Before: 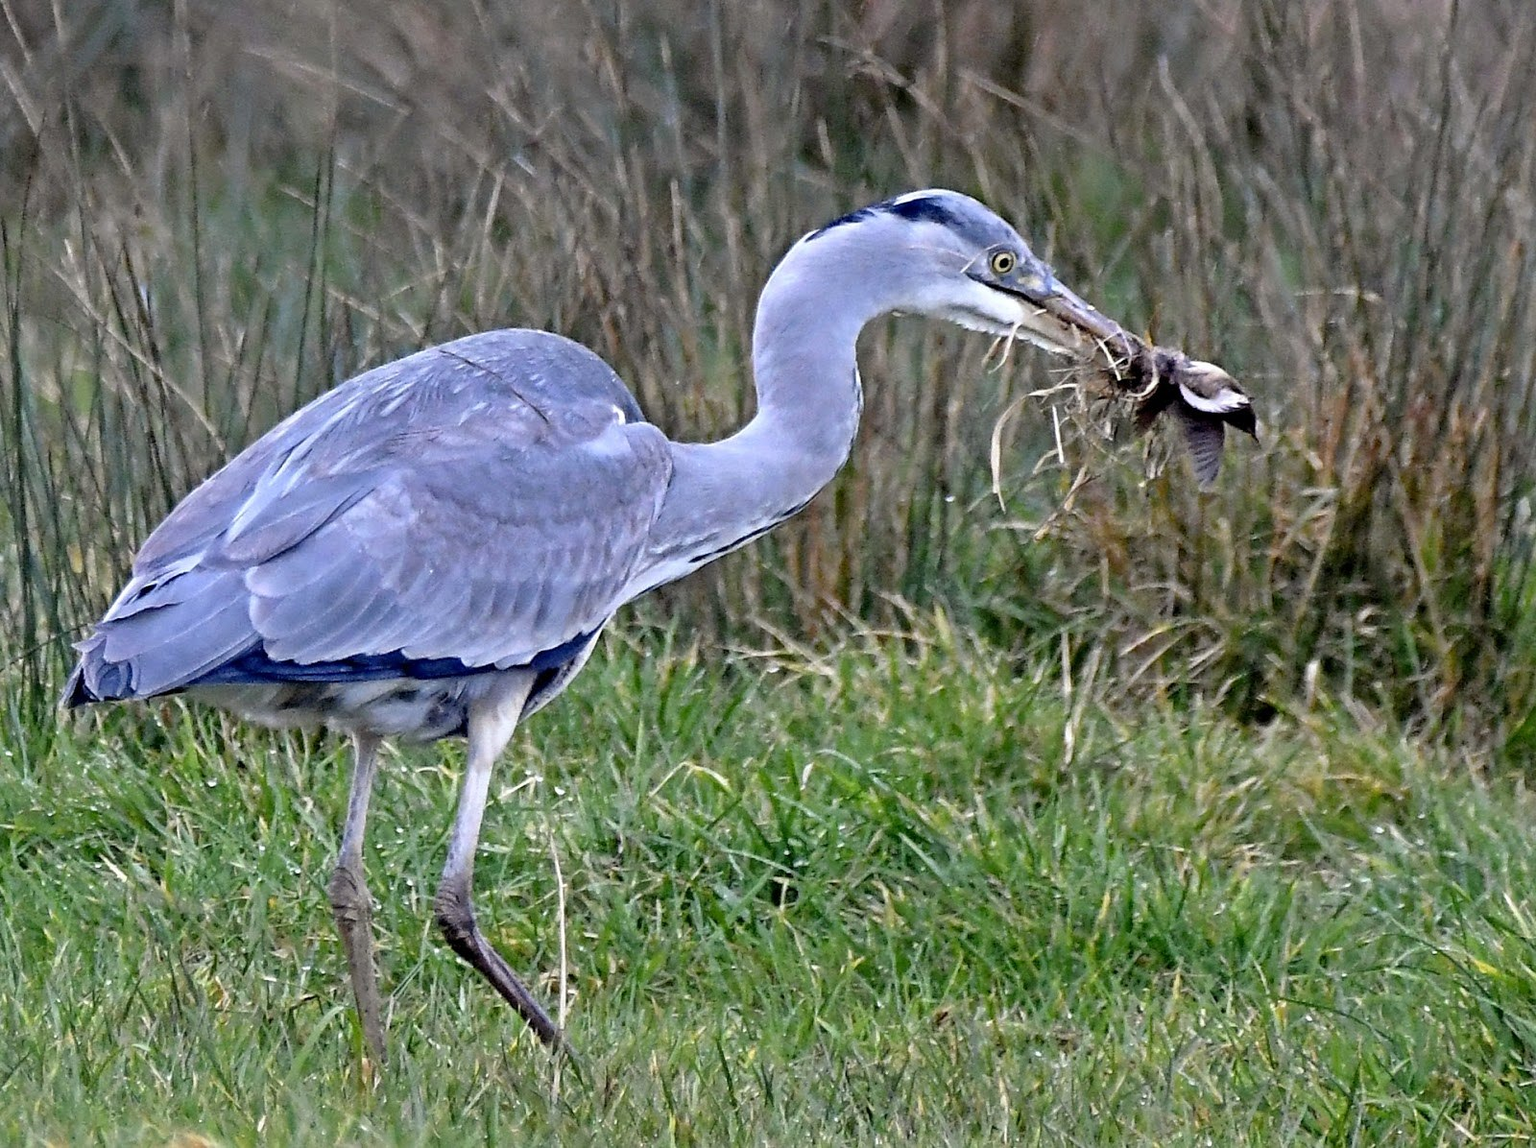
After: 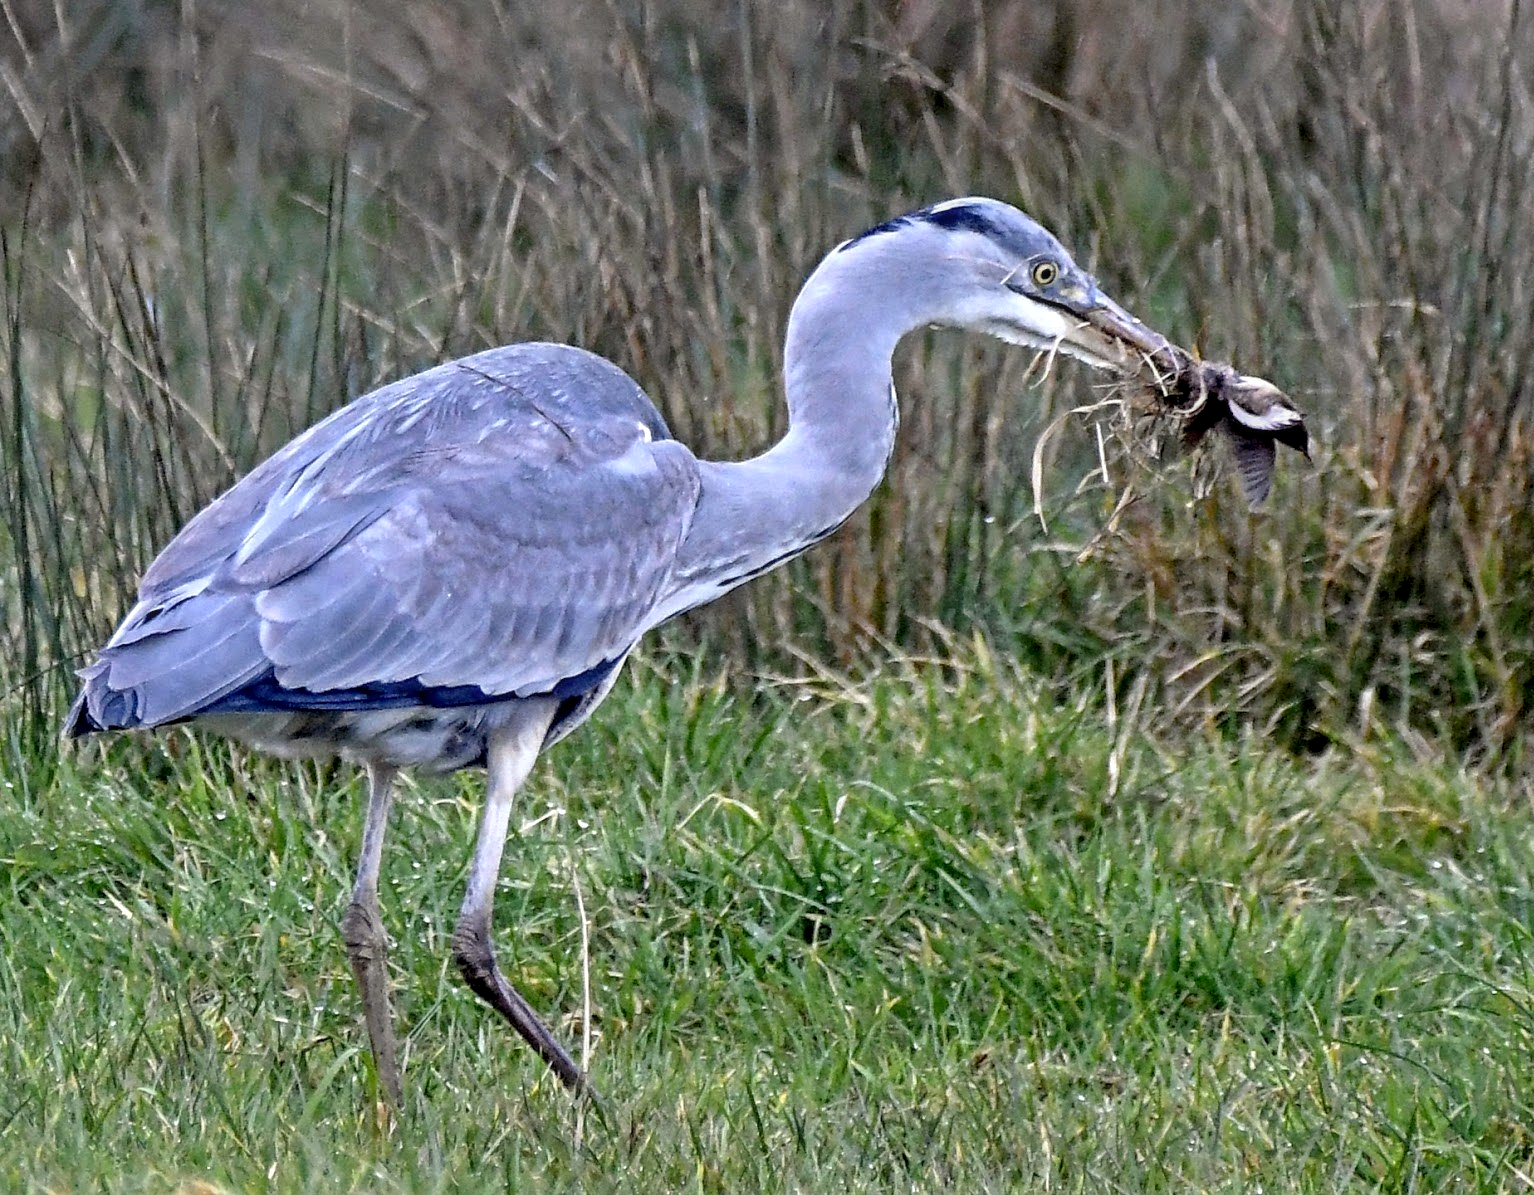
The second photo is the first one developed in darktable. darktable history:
crop: right 4.092%, bottom 0.039%
local contrast: on, module defaults
tone equalizer: on, module defaults
